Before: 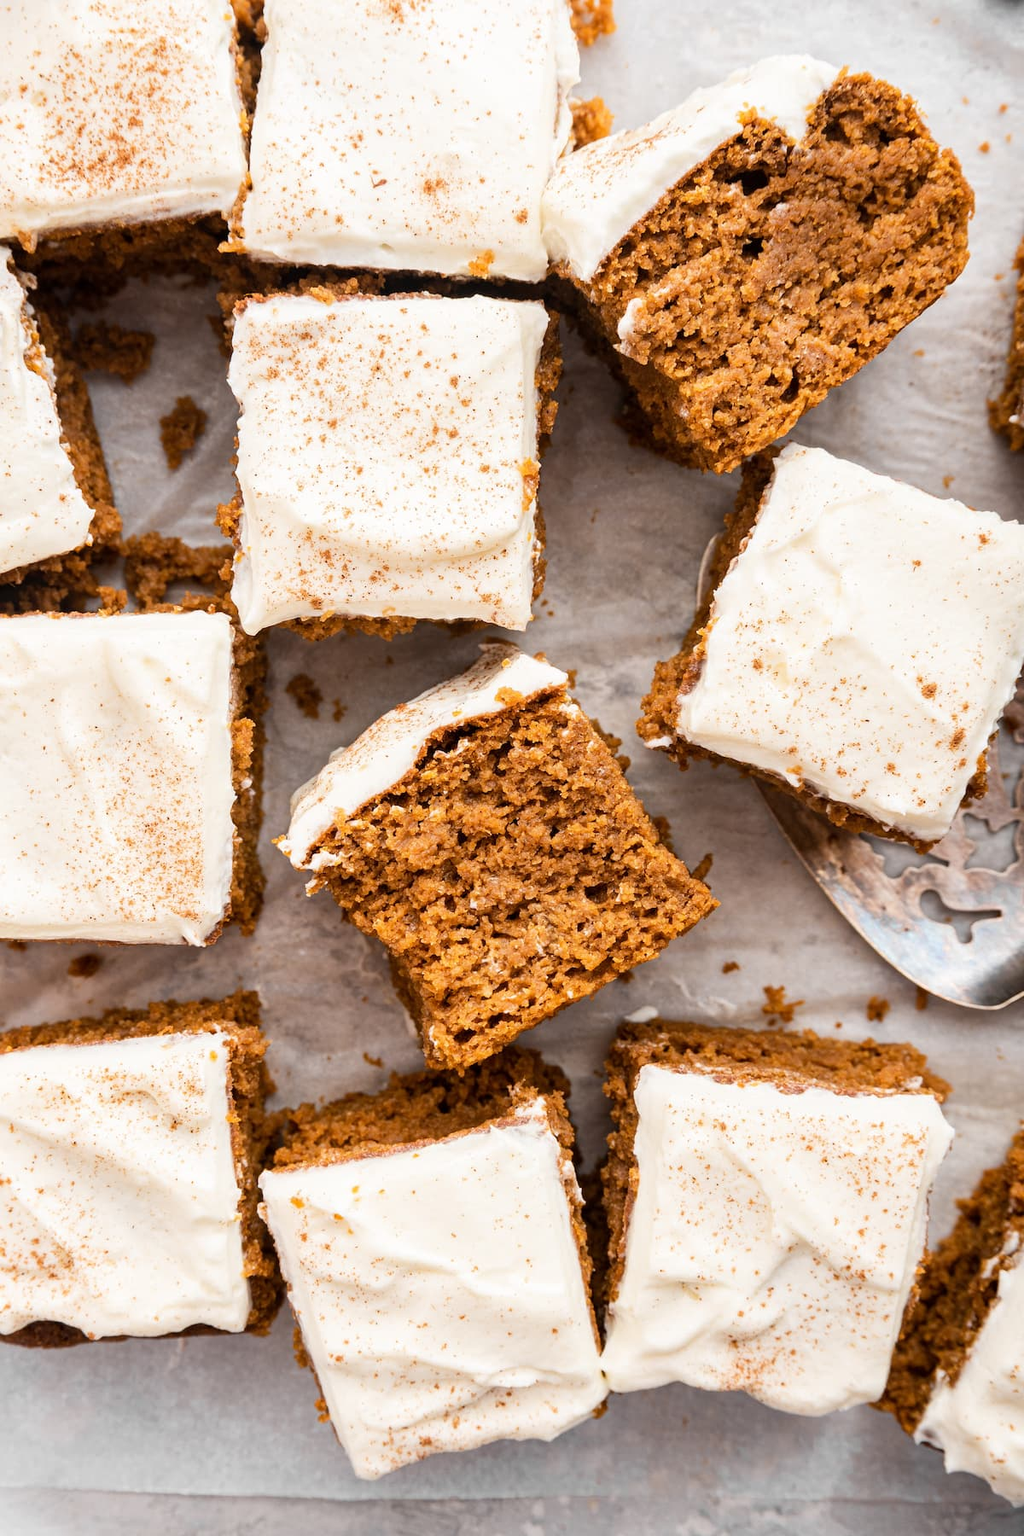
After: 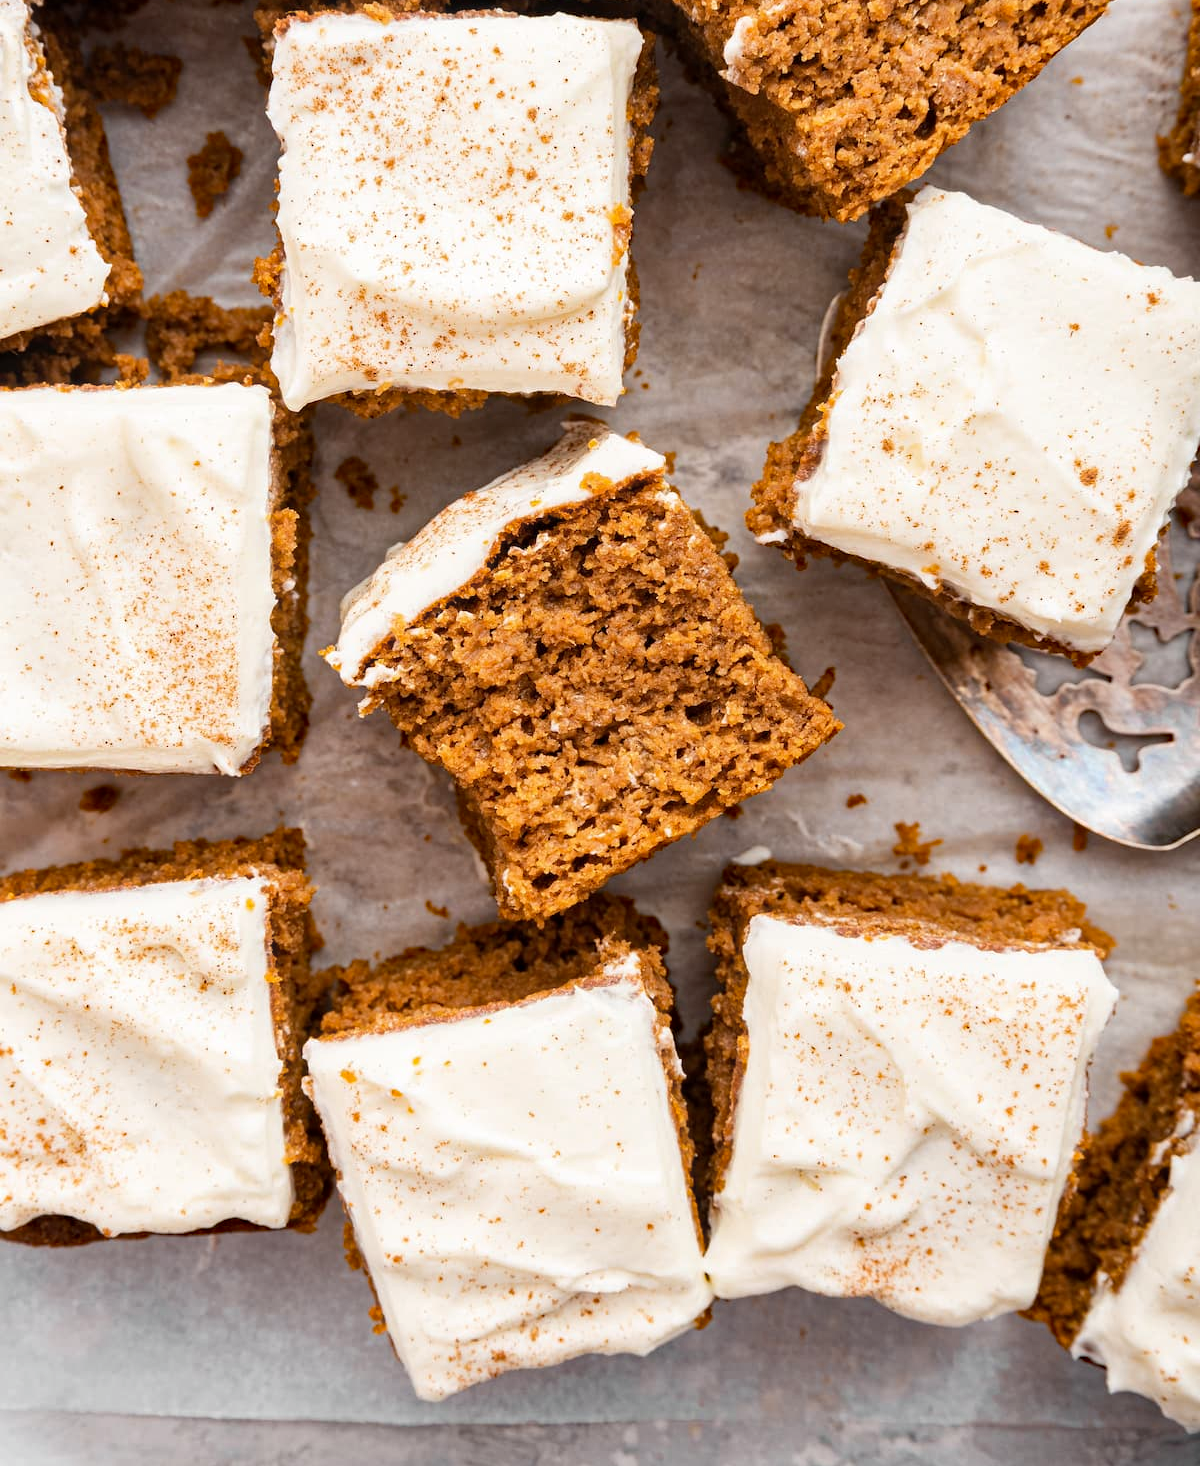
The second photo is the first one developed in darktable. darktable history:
haze removal: strength 0.29, distance 0.25, compatibility mode true, adaptive false
crop and rotate: top 18.507%
